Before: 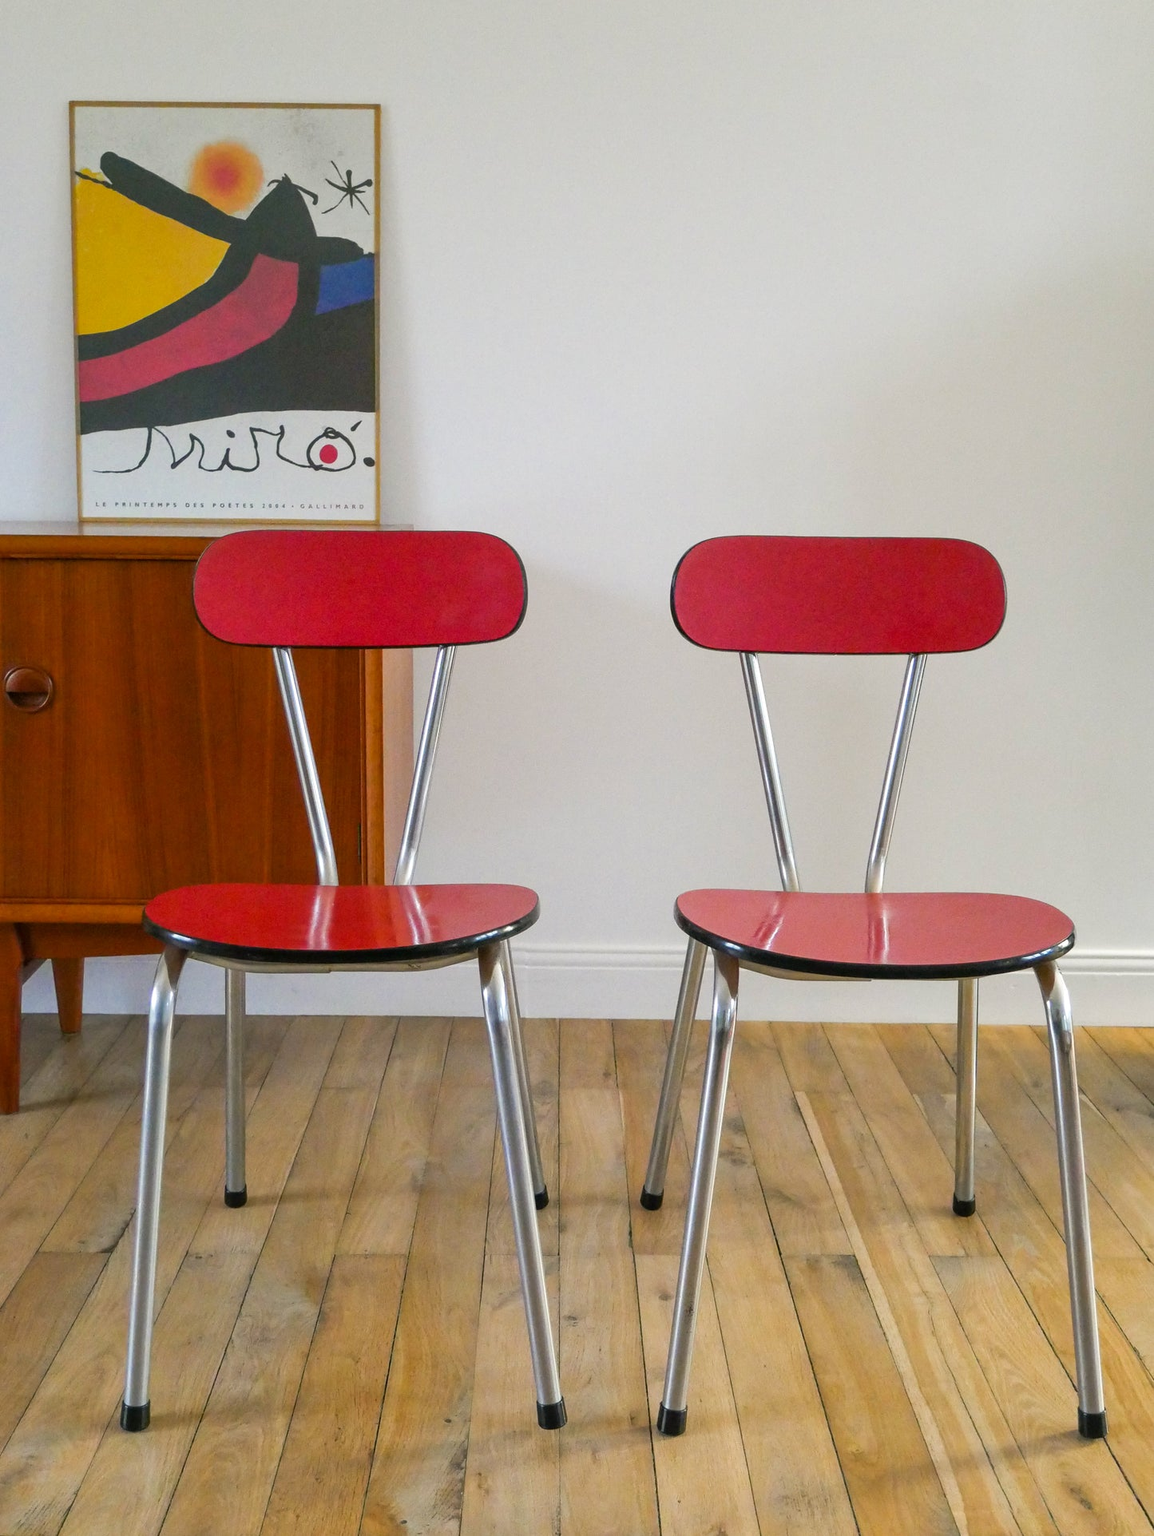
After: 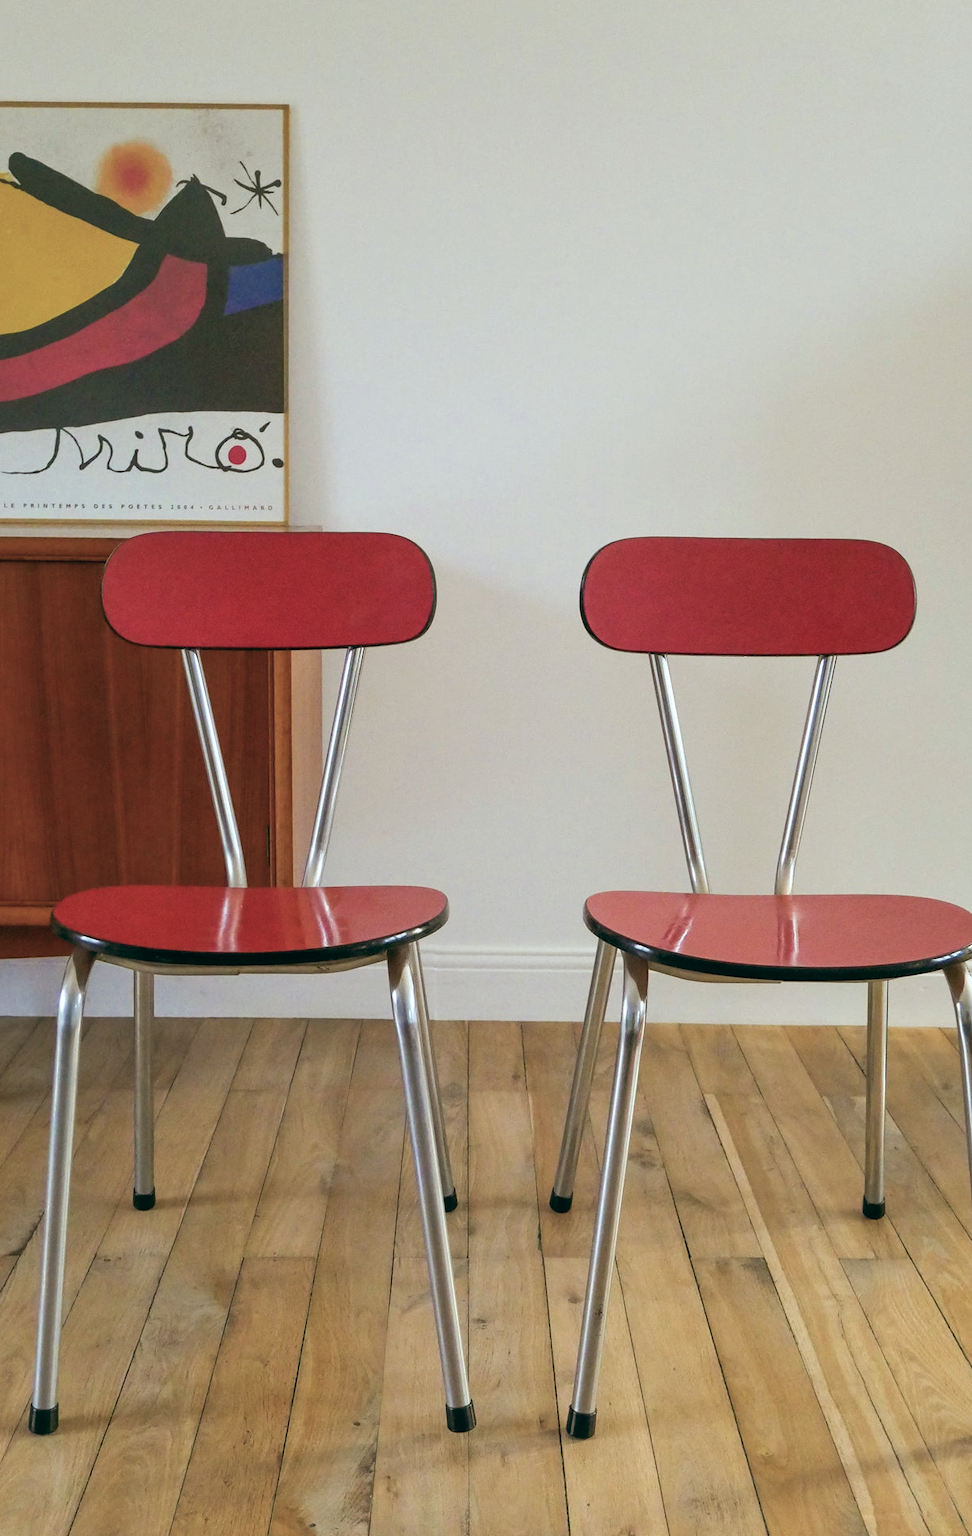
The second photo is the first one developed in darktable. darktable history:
velvia: on, module defaults
color balance: lift [1, 0.994, 1.002, 1.006], gamma [0.957, 1.081, 1.016, 0.919], gain [0.97, 0.972, 1.01, 1.028], input saturation 91.06%, output saturation 79.8%
crop: left 8.026%, right 7.374%
tone equalizer: on, module defaults
